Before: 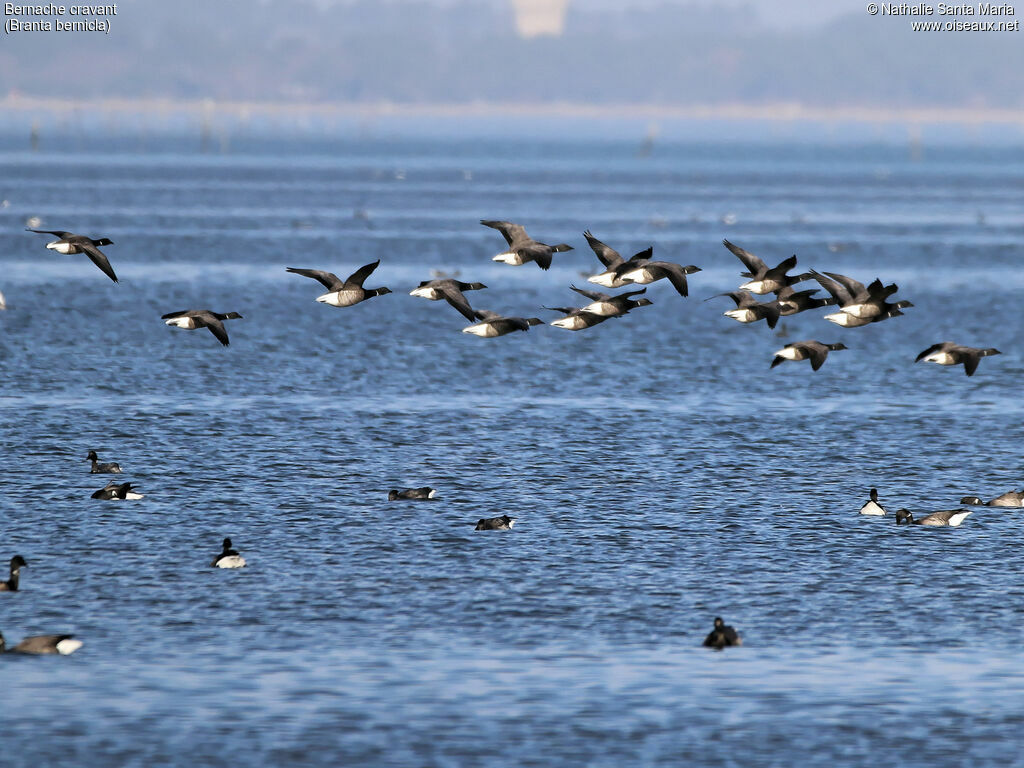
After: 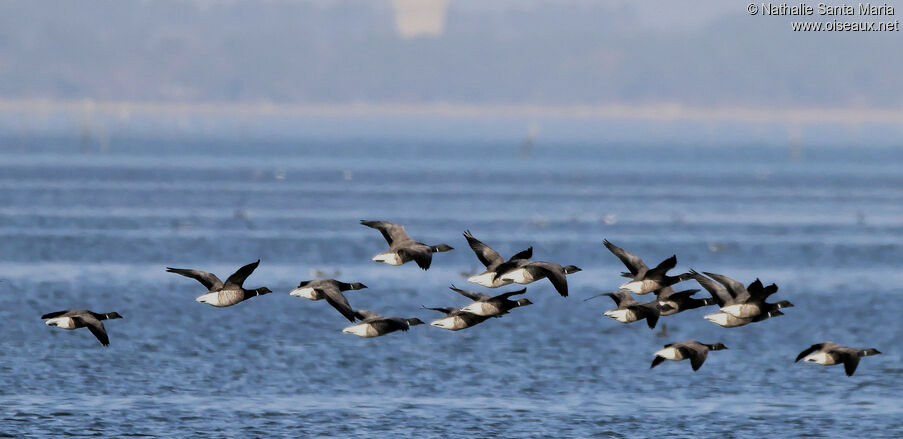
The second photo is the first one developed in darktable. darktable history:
filmic rgb: black relative exposure -7.65 EV, white relative exposure 4.56 EV, hardness 3.61
crop and rotate: left 11.736%, bottom 42.765%
